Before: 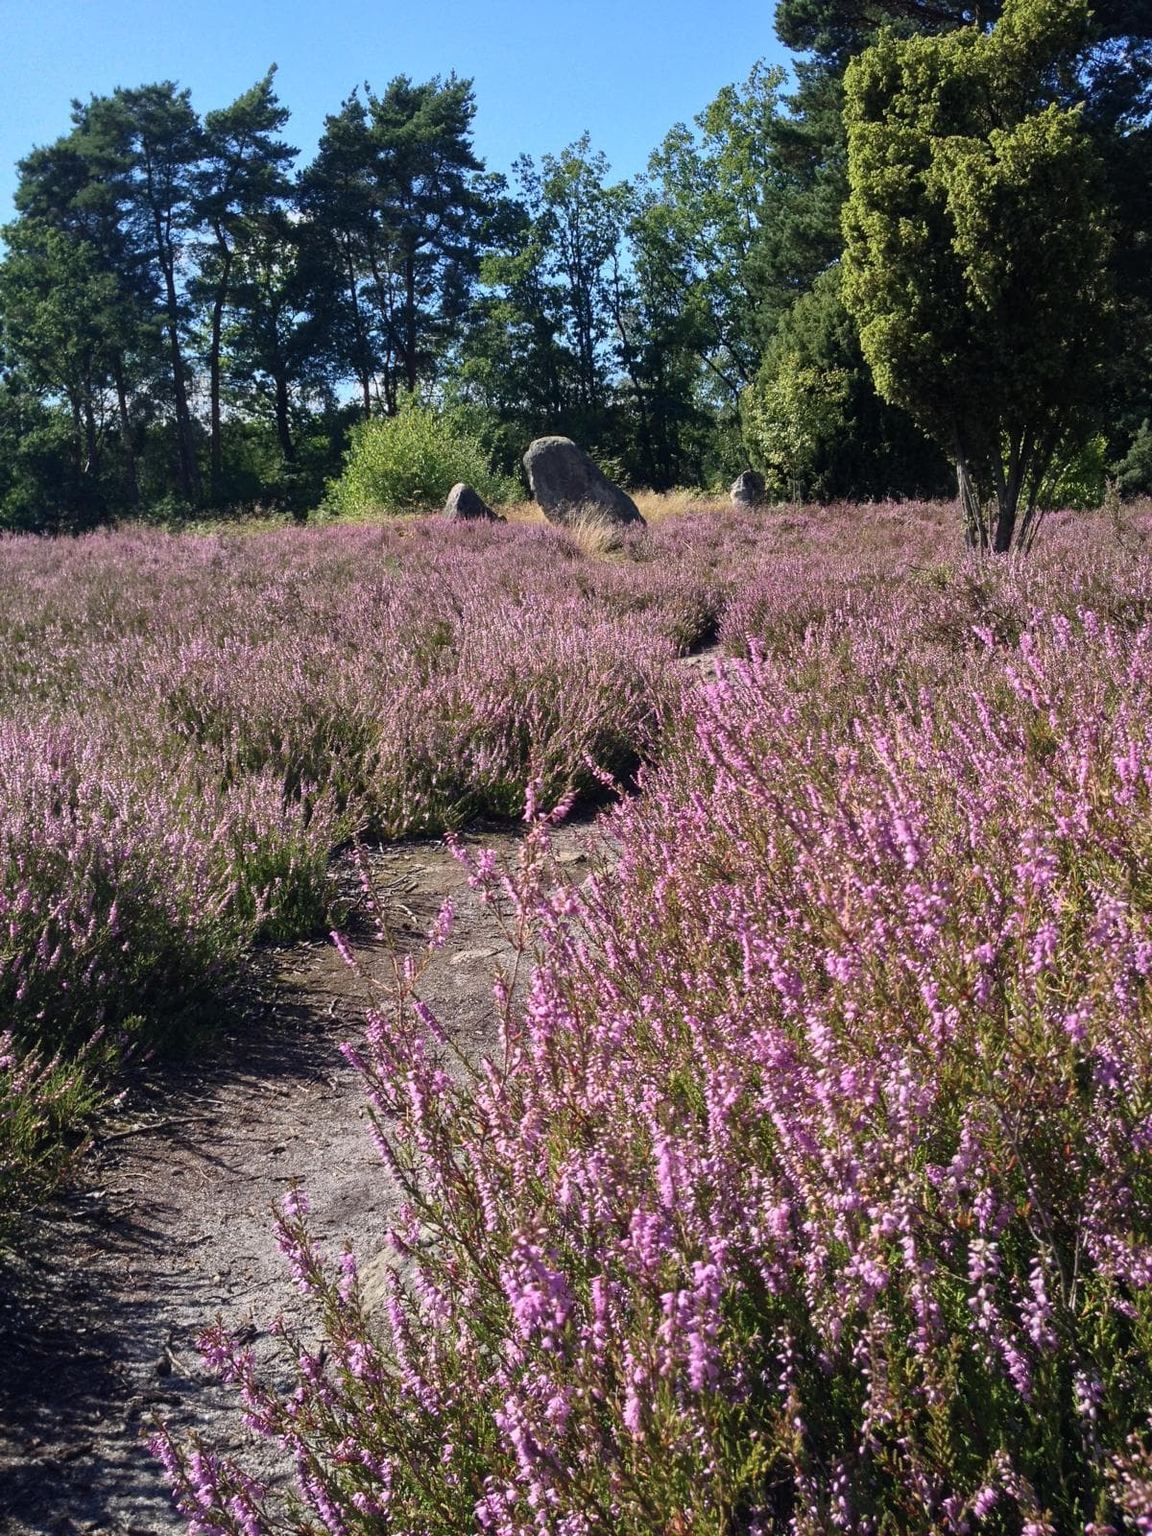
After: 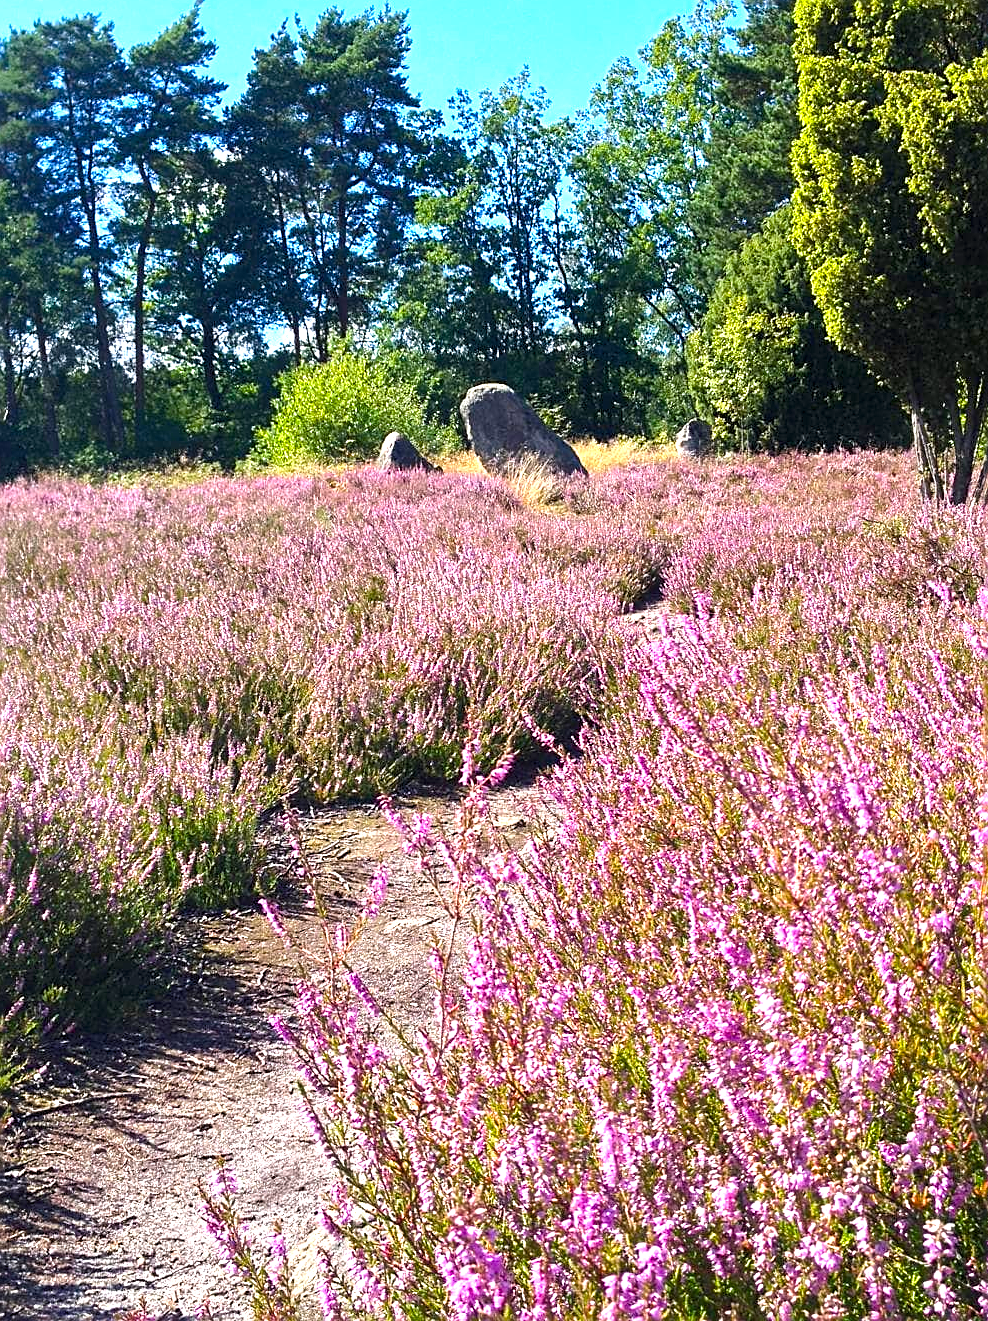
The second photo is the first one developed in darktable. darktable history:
crop and rotate: left 7.118%, top 4.465%, right 10.536%, bottom 12.917%
sharpen: amount 0.583
color balance rgb: shadows lift › chroma 0.912%, shadows lift › hue 110.48°, linear chroma grading › global chroma 14.848%, perceptual saturation grading › global saturation 29.851%
exposure: exposure 1.147 EV, compensate highlight preservation false
